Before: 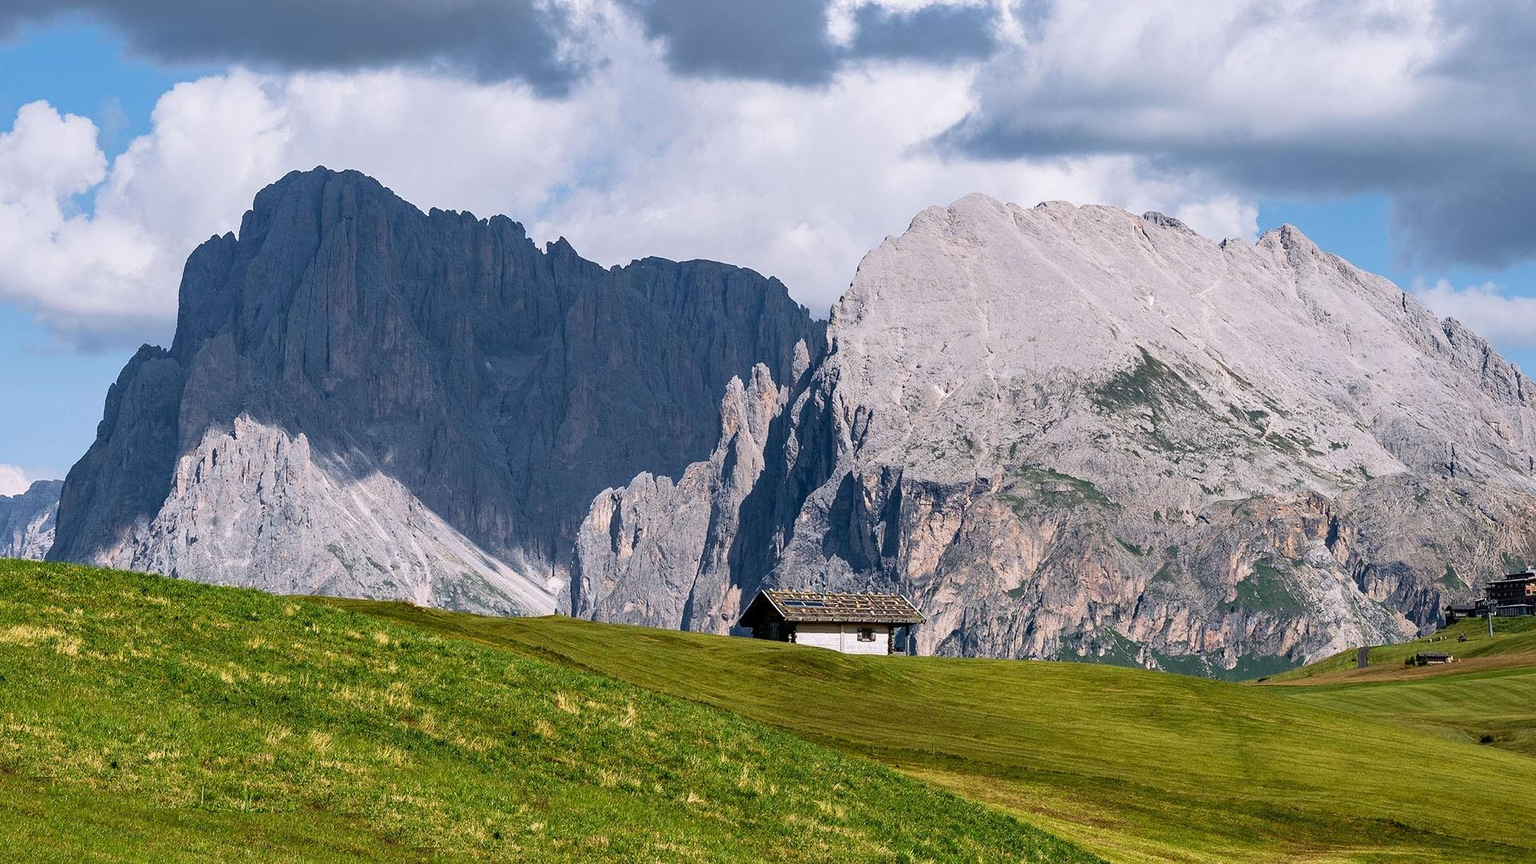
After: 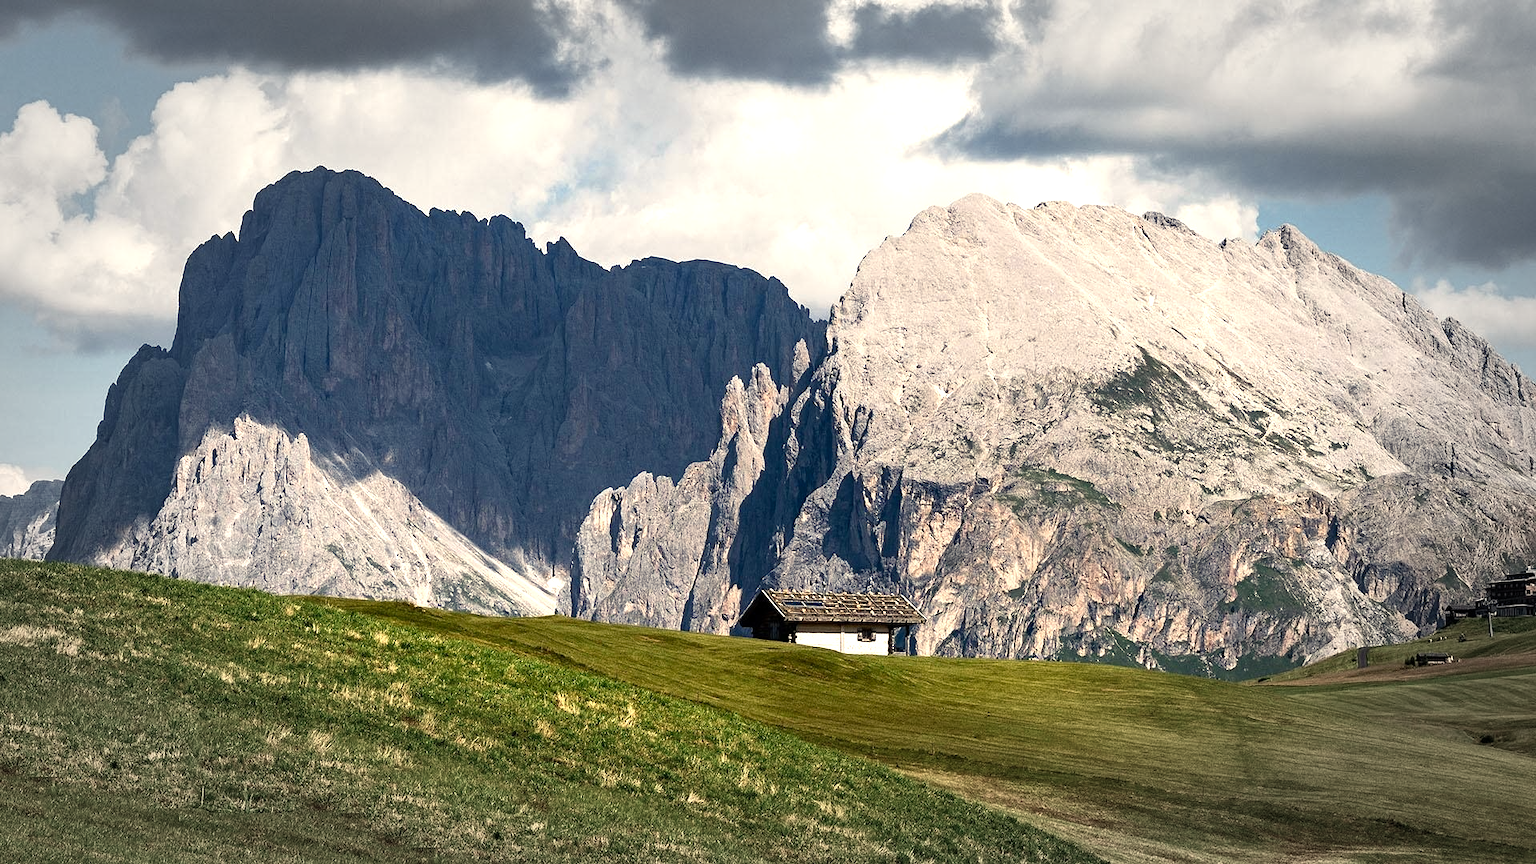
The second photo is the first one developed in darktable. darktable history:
color balance rgb: power › hue 328.89°, highlights gain › chroma 7.922%, highlights gain › hue 80.9°, perceptual saturation grading › global saturation -10.54%, perceptual saturation grading › highlights -26.338%, perceptual saturation grading › shadows 21.859%, perceptual brilliance grading › global brilliance 20.794%, perceptual brilliance grading › shadows -34.865%, global vibrance 20%
vignetting: fall-off start 66%, fall-off radius 39.64%, brightness -0.348, automatic ratio true, width/height ratio 0.67
